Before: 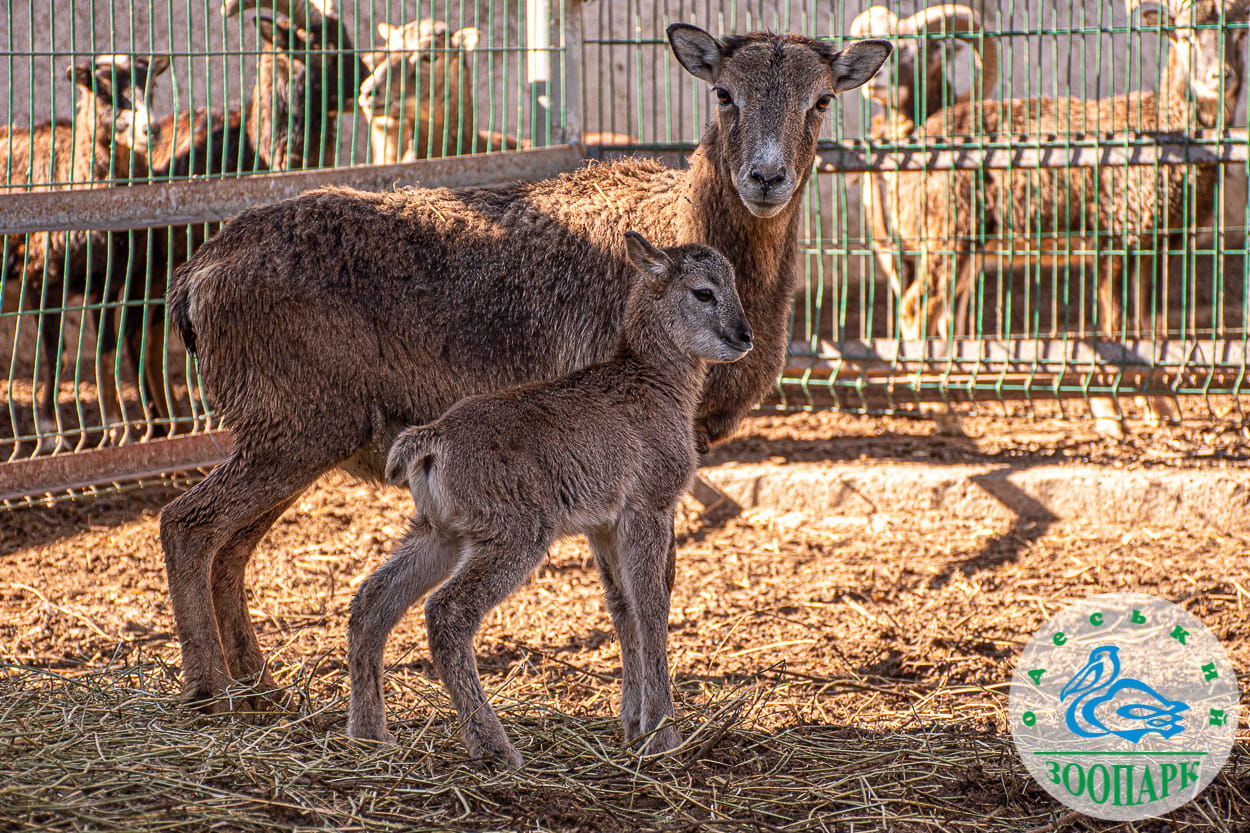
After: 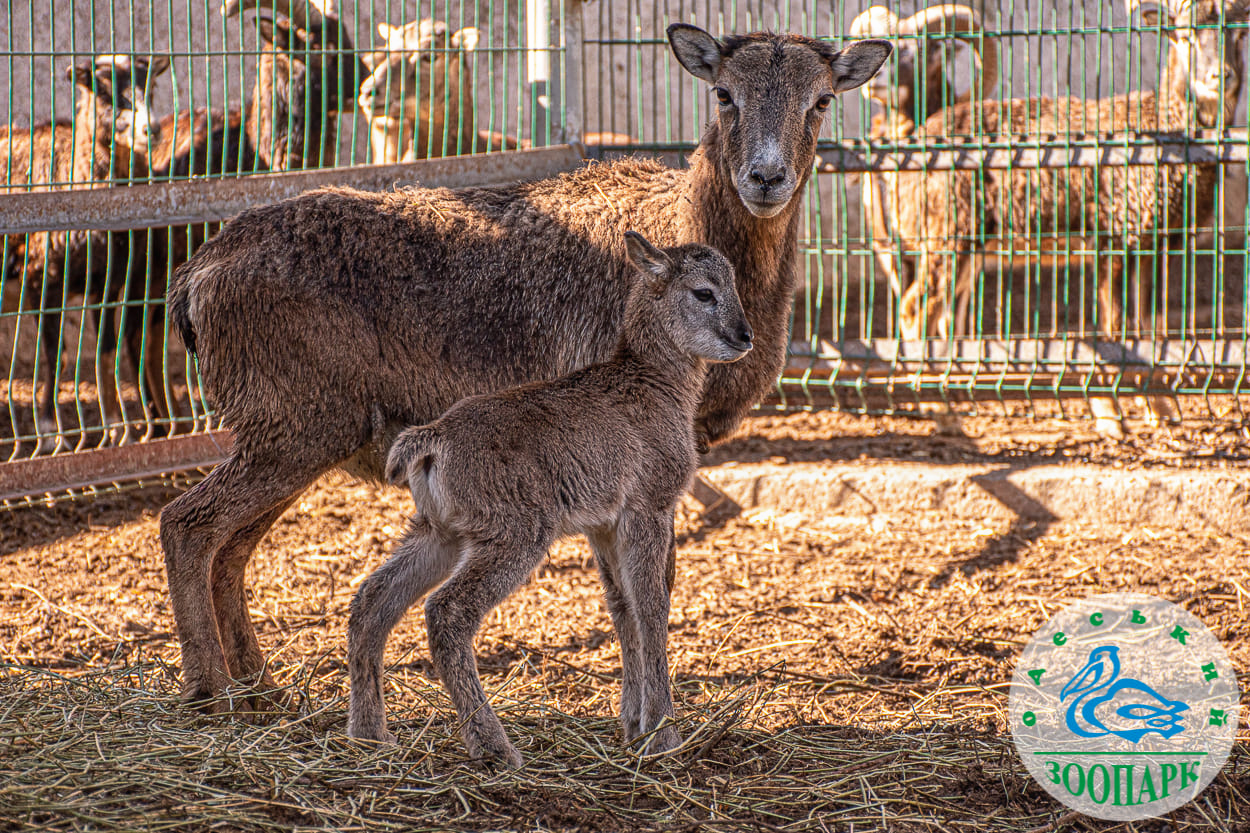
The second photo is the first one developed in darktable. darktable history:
local contrast: detail 110%
color balance rgb: on, module defaults
